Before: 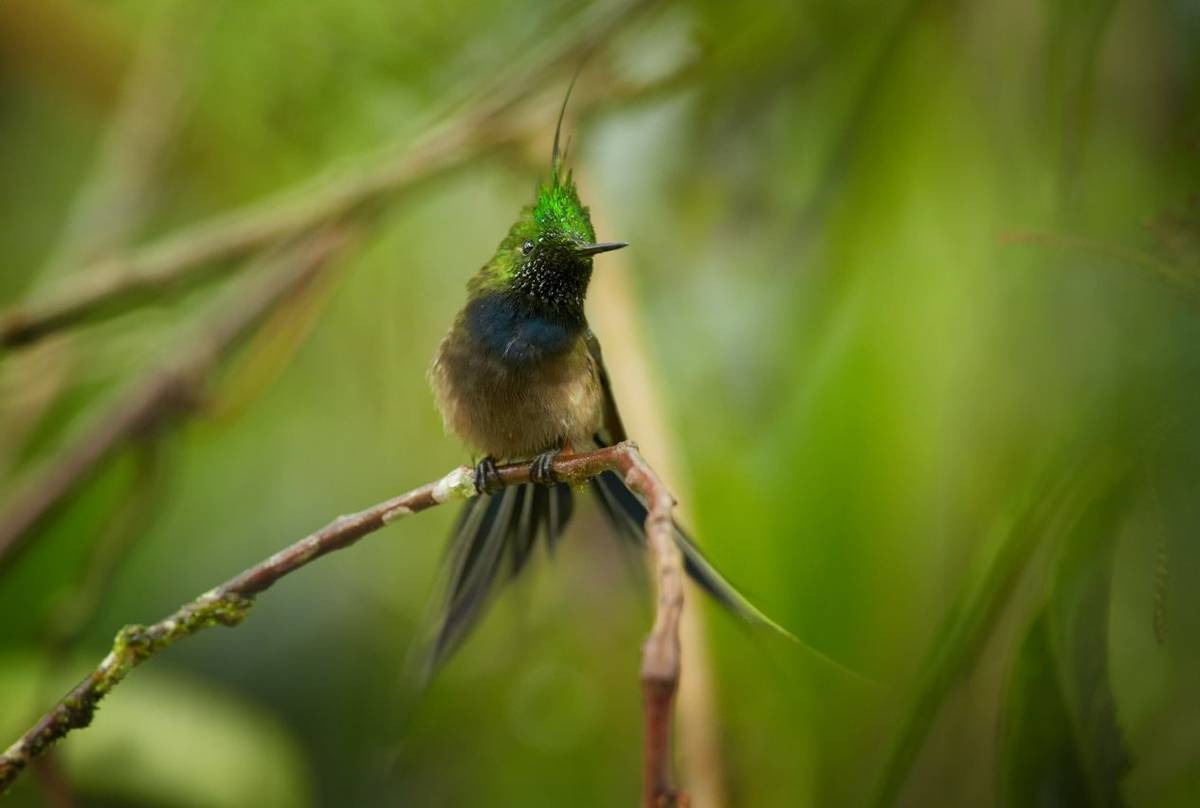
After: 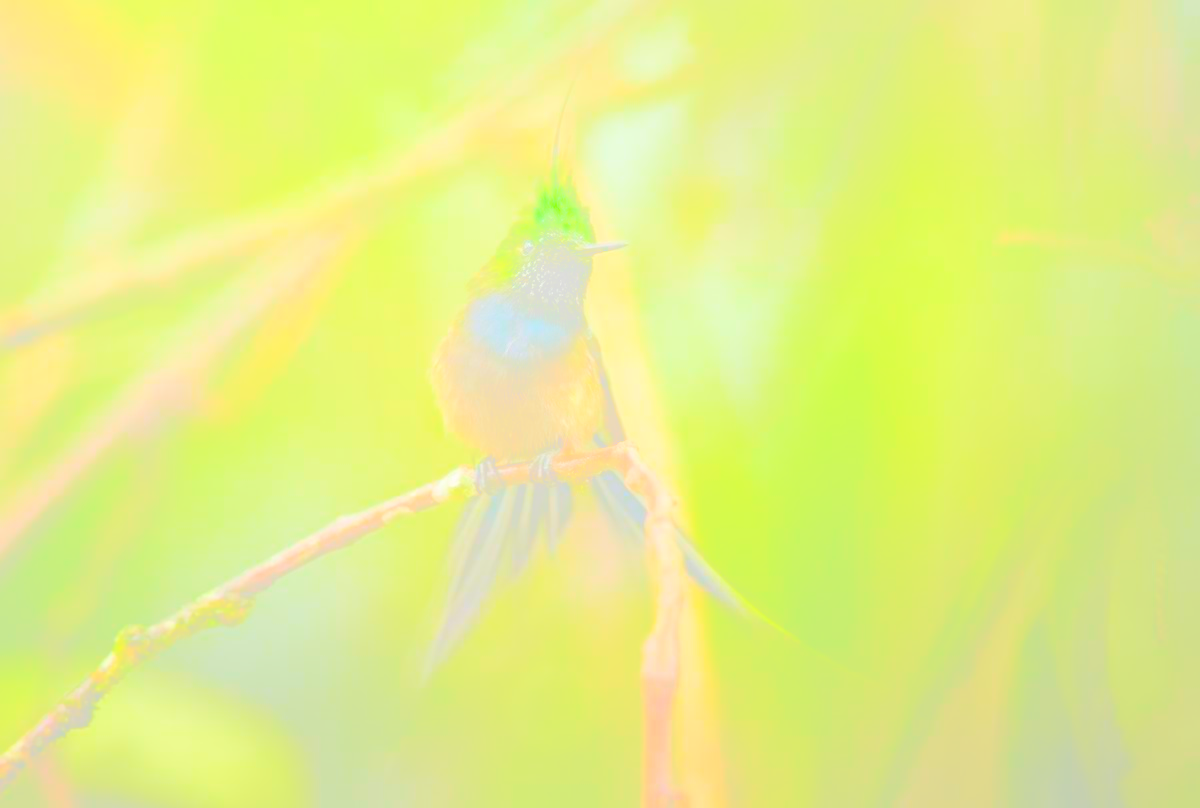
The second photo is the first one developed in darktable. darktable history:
bloom: size 85%, threshold 5%, strength 85%
color balance rgb: perceptual saturation grading › global saturation 20%, global vibrance 20%
